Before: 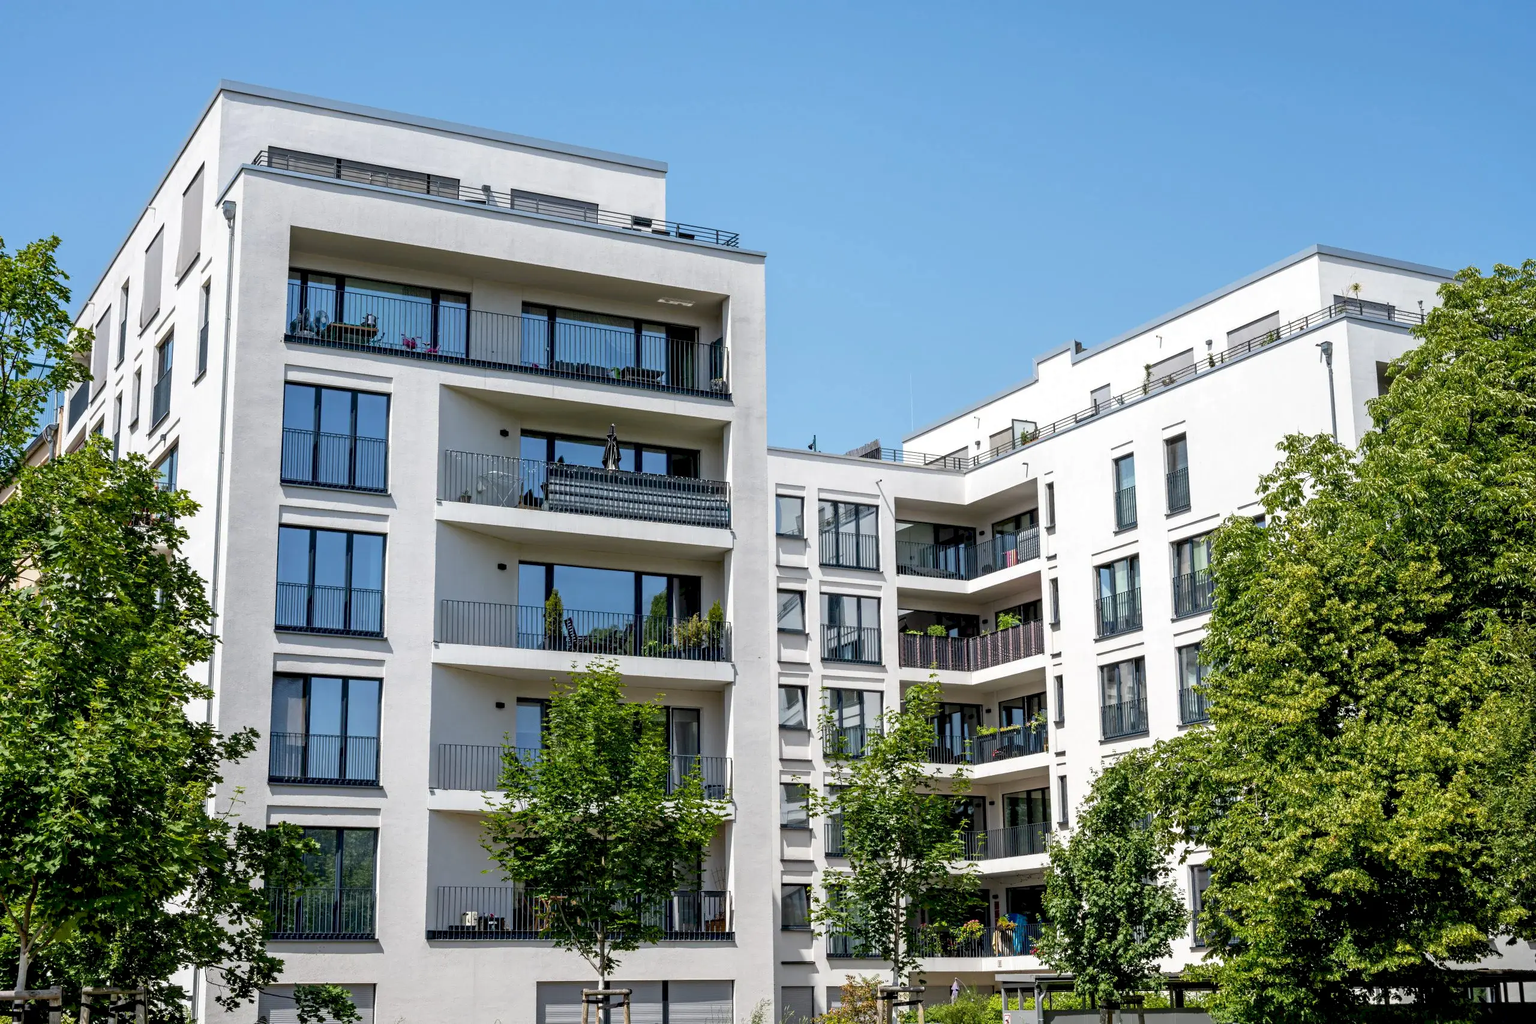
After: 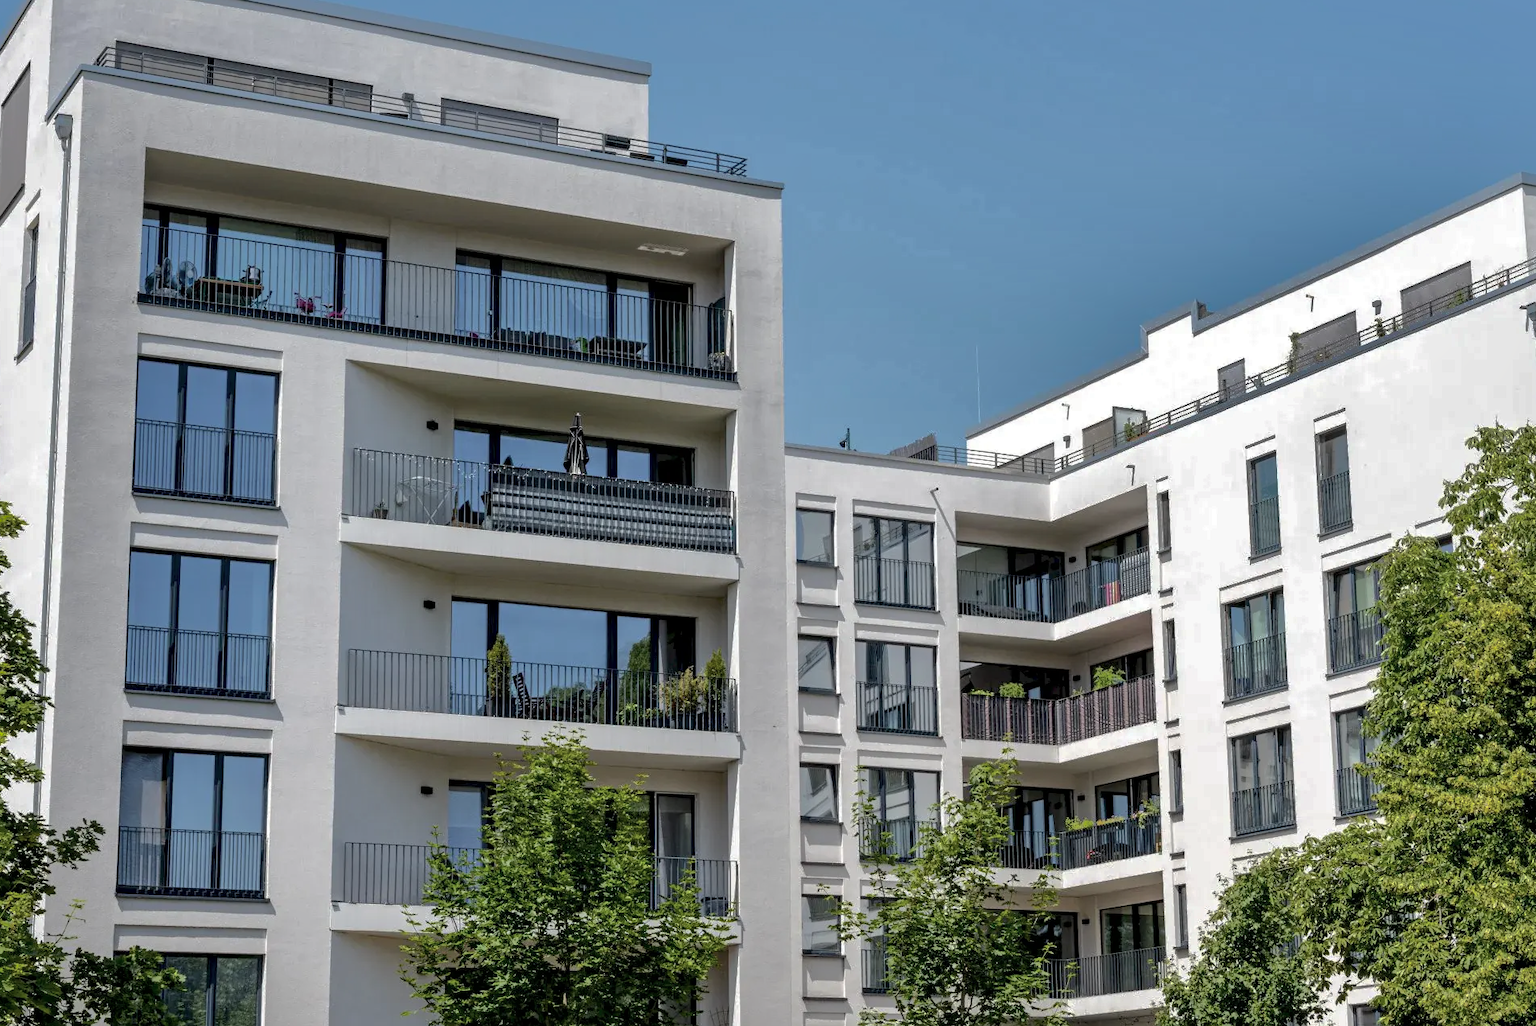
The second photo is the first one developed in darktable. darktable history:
color correction: highlights b* 0.059, saturation 0.793
crop and rotate: left 11.852%, top 11.364%, right 13.524%, bottom 13.821%
shadows and highlights: shadows -19.32, highlights -73.55
